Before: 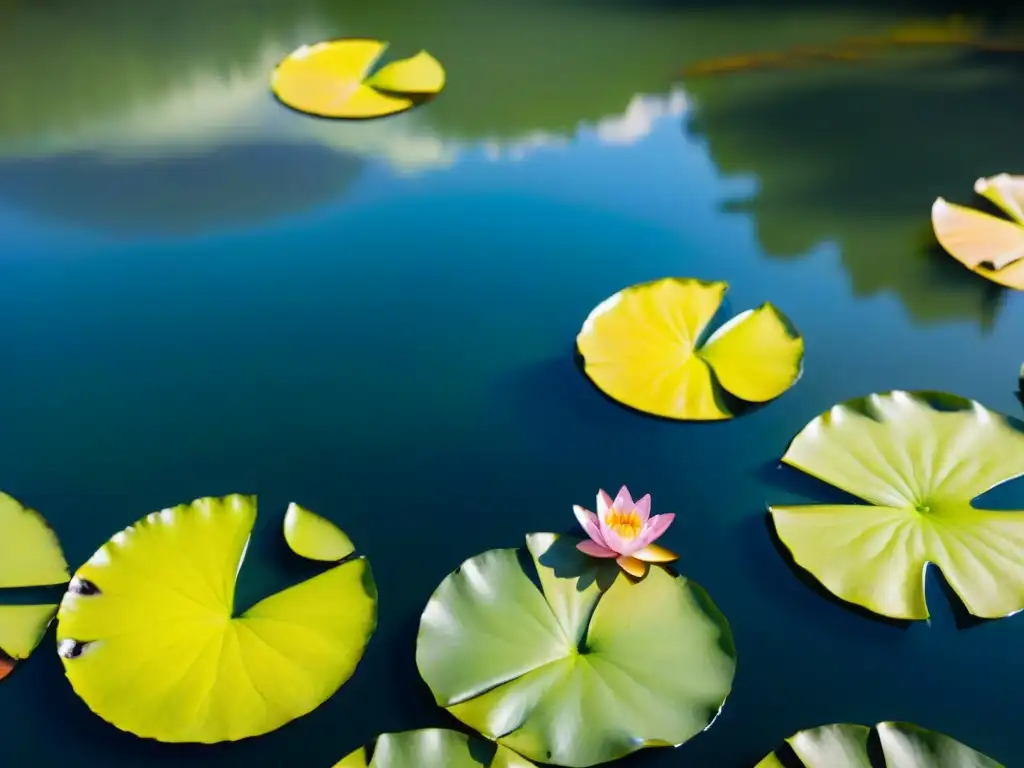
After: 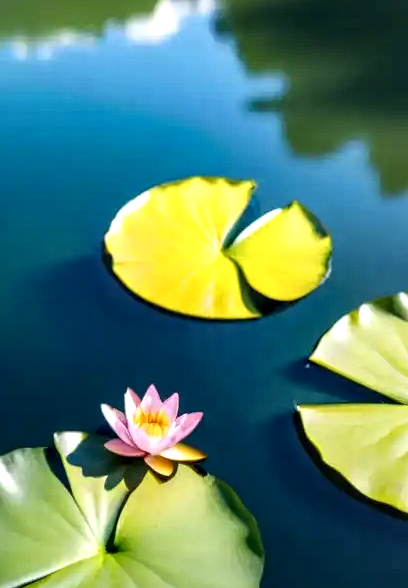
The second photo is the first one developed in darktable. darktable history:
crop: left 46.122%, top 13.221%, right 13.979%, bottom 10.096%
levels: black 8.57%, levels [0, 0.476, 0.951]
local contrast: highlights 65%, shadows 54%, detail 168%, midtone range 0.509
